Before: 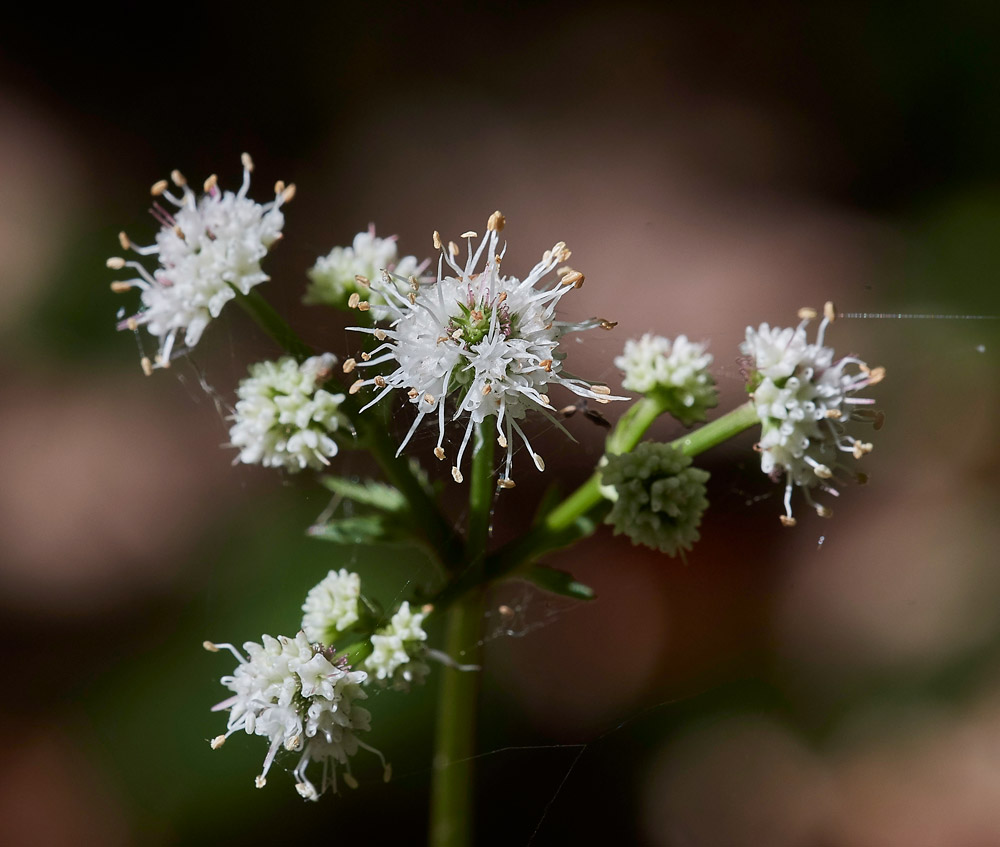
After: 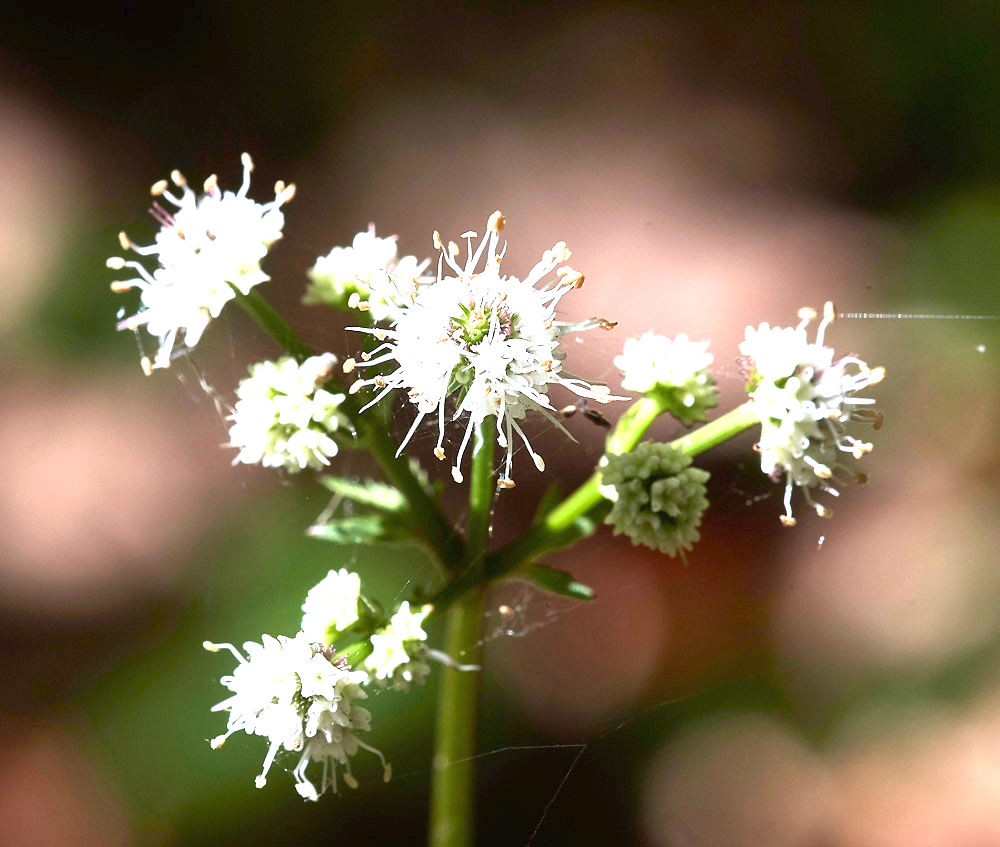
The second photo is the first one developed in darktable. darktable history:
exposure: black level correction 0, exposure 1.887 EV, compensate exposure bias true, compensate highlight preservation false
